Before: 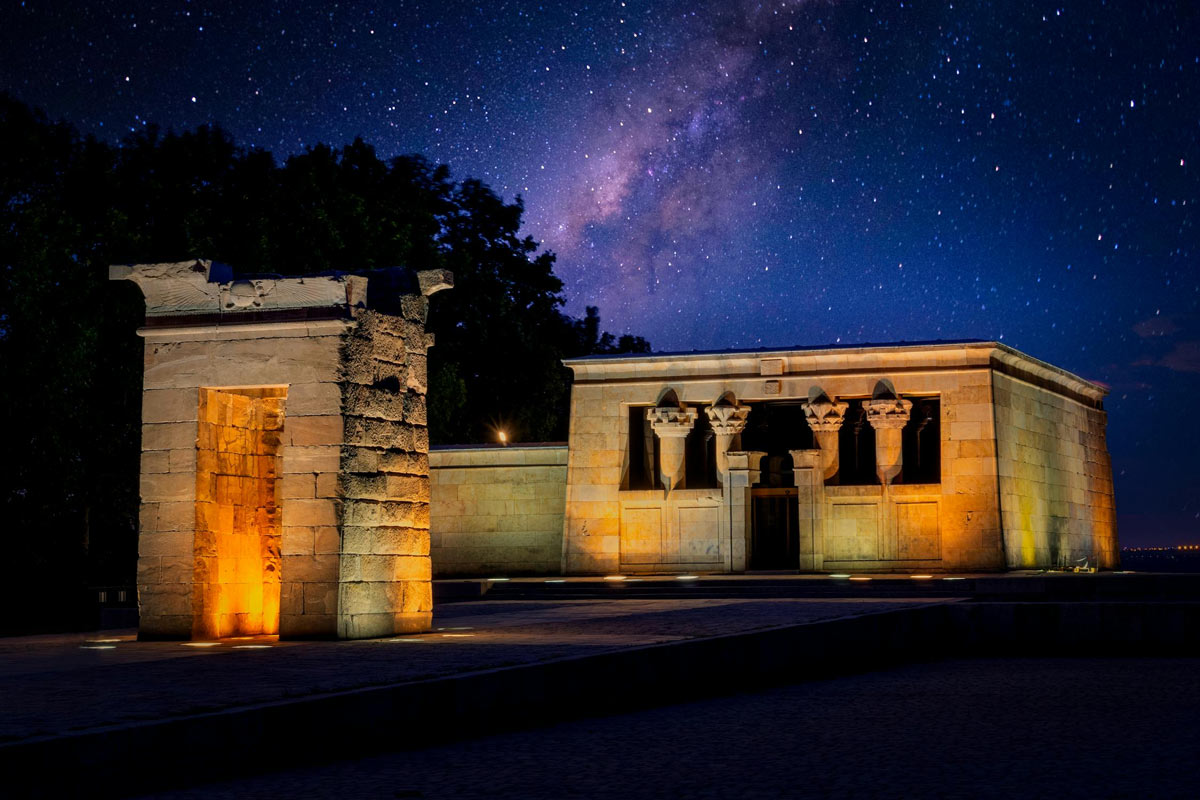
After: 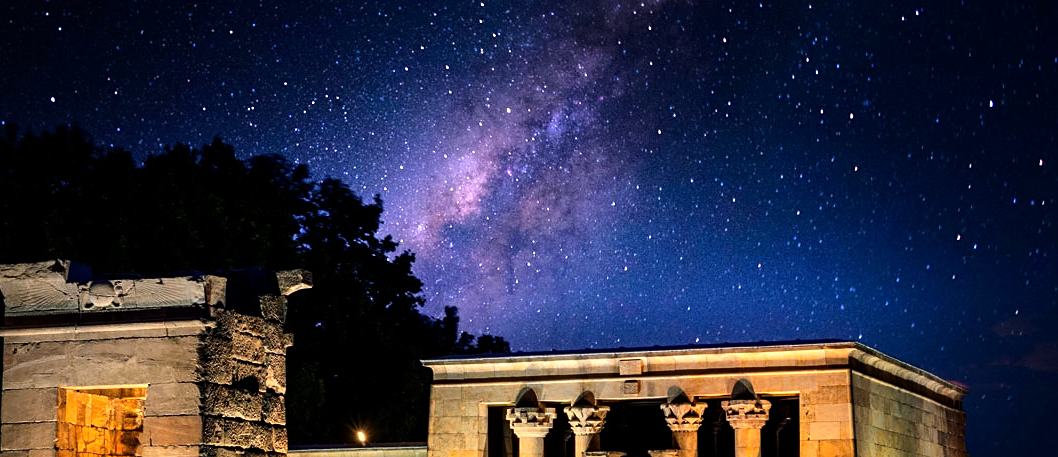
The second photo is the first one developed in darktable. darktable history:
crop and rotate: left 11.812%, bottom 42.776%
sharpen: amount 0.2
tone equalizer: -8 EV -1.08 EV, -7 EV -1.01 EV, -6 EV -0.867 EV, -5 EV -0.578 EV, -3 EV 0.578 EV, -2 EV 0.867 EV, -1 EV 1.01 EV, +0 EV 1.08 EV, edges refinement/feathering 500, mask exposure compensation -1.57 EV, preserve details no
